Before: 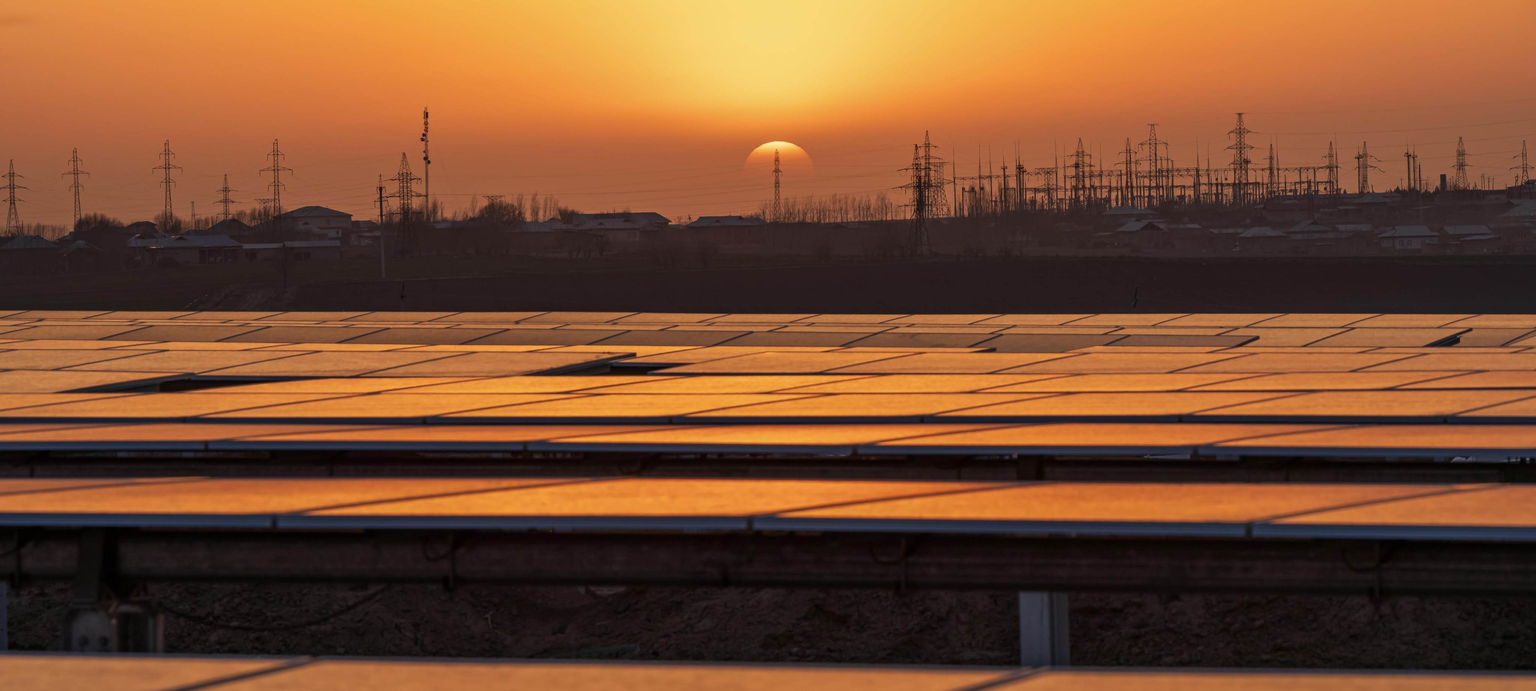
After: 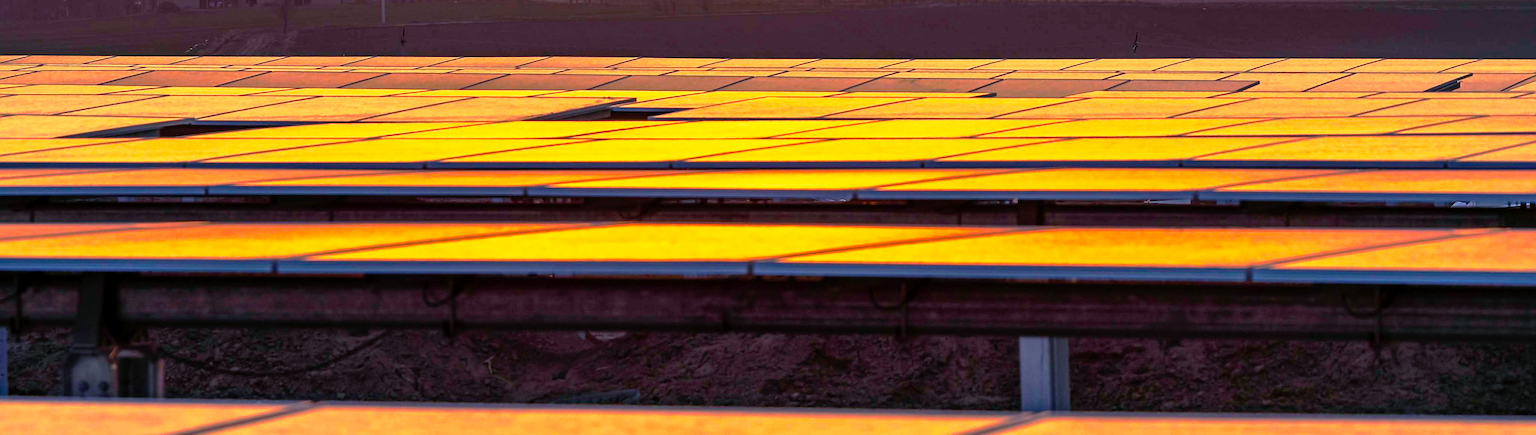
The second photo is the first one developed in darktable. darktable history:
base curve: curves: ch0 [(0, 0) (0.012, 0.01) (0.073, 0.168) (0.31, 0.711) (0.645, 0.957) (1, 1)], exposure shift 0.01, preserve colors none
sharpen: radius 1.408, amount 1.252, threshold 0.835
crop and rotate: top 37.001%
exposure: black level correction 0.001, exposure 0.499 EV, compensate exposure bias true, compensate highlight preservation false
color calibration: x 0.37, y 0.382, temperature 4310.9 K
color balance rgb: perceptual saturation grading › global saturation 30.804%, contrast -10.546%
tone curve: curves: ch0 [(0, 0) (0.48, 0.431) (0.7, 0.609) (0.864, 0.854) (1, 1)], preserve colors none
